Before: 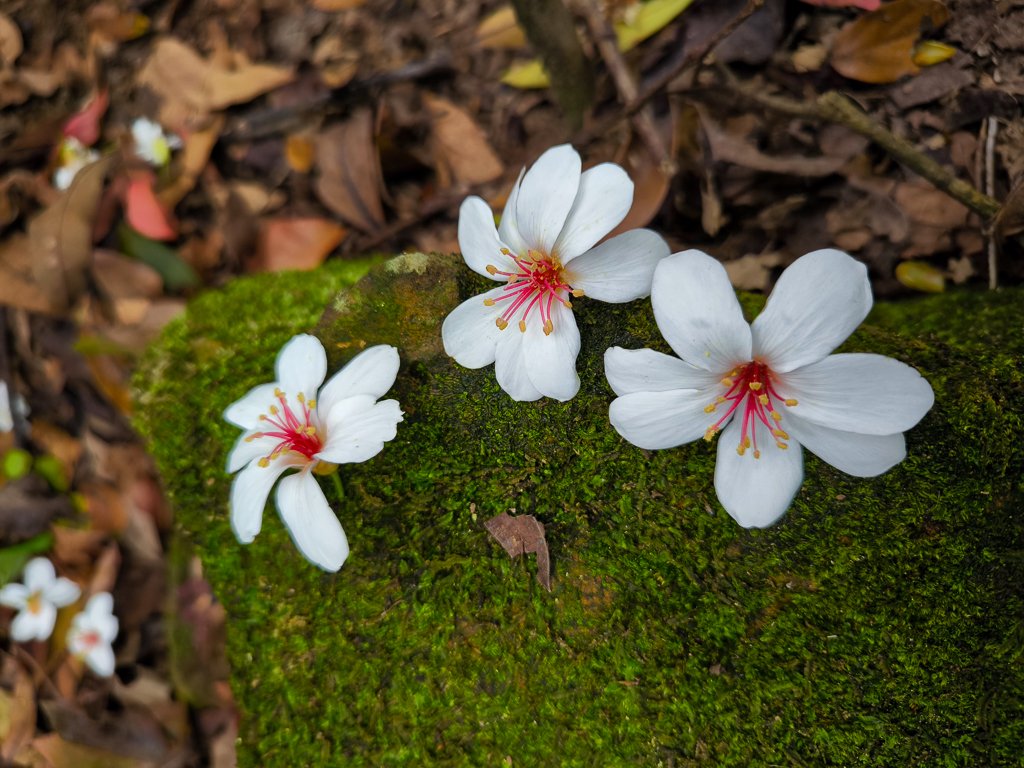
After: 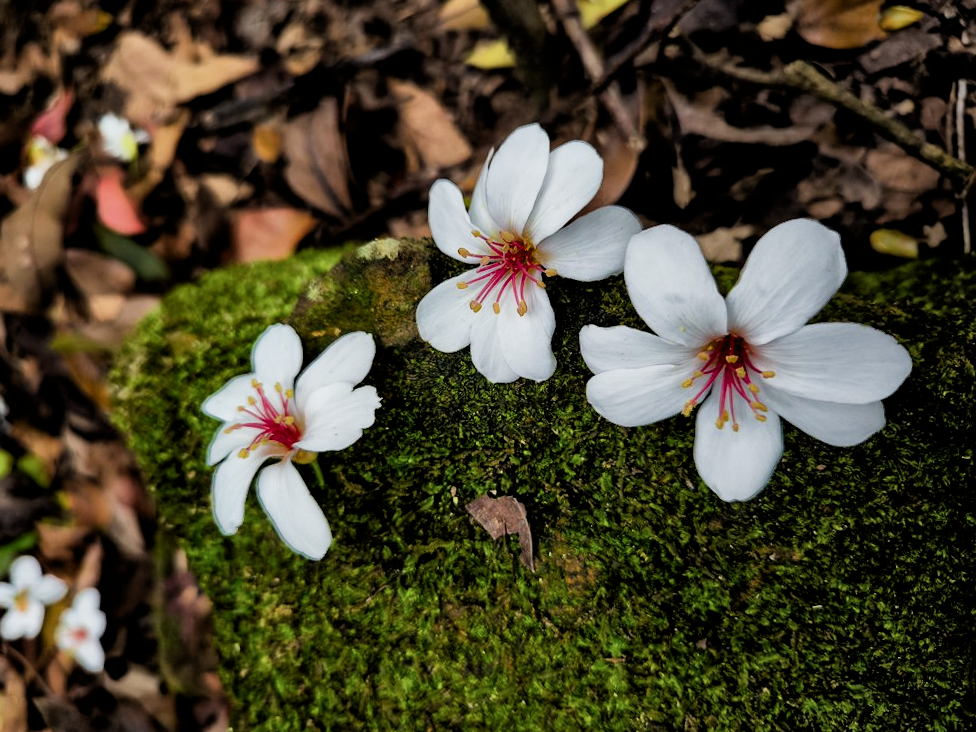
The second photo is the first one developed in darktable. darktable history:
filmic rgb: black relative exposure -5 EV, white relative exposure 3.5 EV, hardness 3.19, contrast 1.2, highlights saturation mix -50%
rotate and perspective: rotation -2.12°, lens shift (vertical) 0.009, lens shift (horizontal) -0.008, automatic cropping original format, crop left 0.036, crop right 0.964, crop top 0.05, crop bottom 0.959
contrast equalizer: y [[0.586, 0.584, 0.576, 0.565, 0.552, 0.539], [0.5 ×6], [0.97, 0.959, 0.919, 0.859, 0.789, 0.717], [0 ×6], [0 ×6]]
